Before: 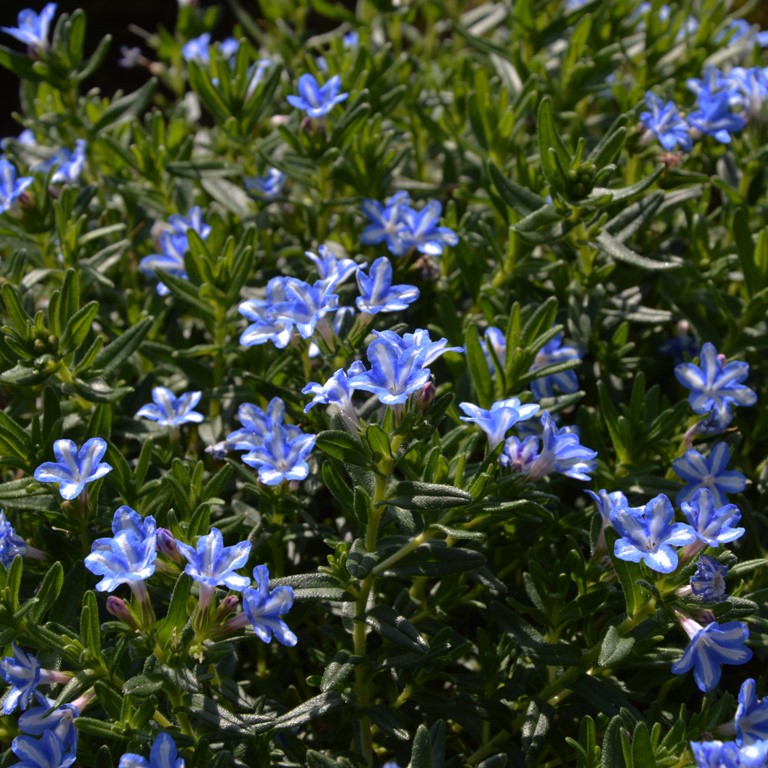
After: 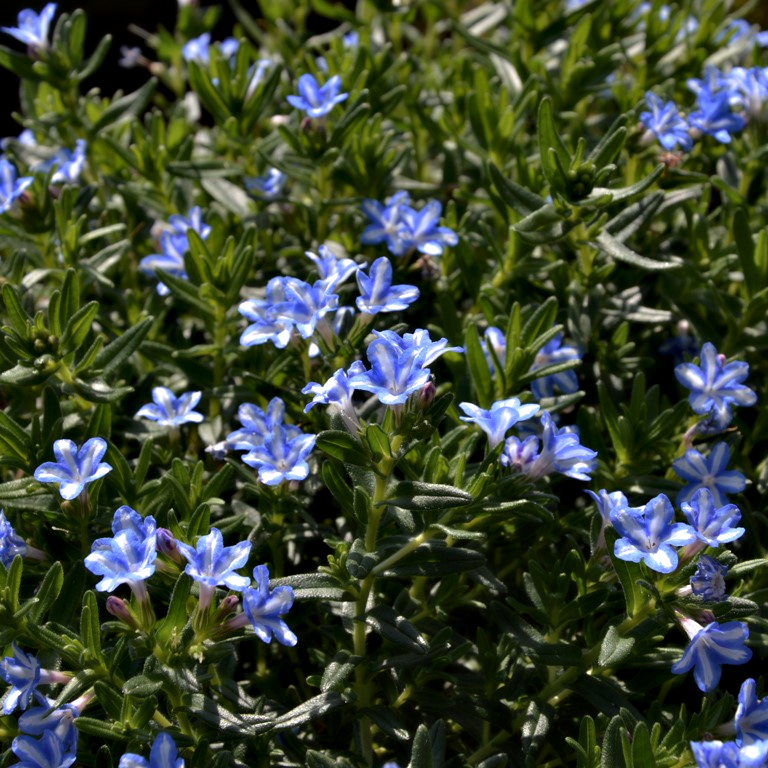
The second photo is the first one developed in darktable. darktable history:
contrast equalizer: octaves 7, y [[0.514, 0.573, 0.581, 0.508, 0.5, 0.5], [0.5 ×6], [0.5 ×6], [0 ×6], [0 ×6]]
